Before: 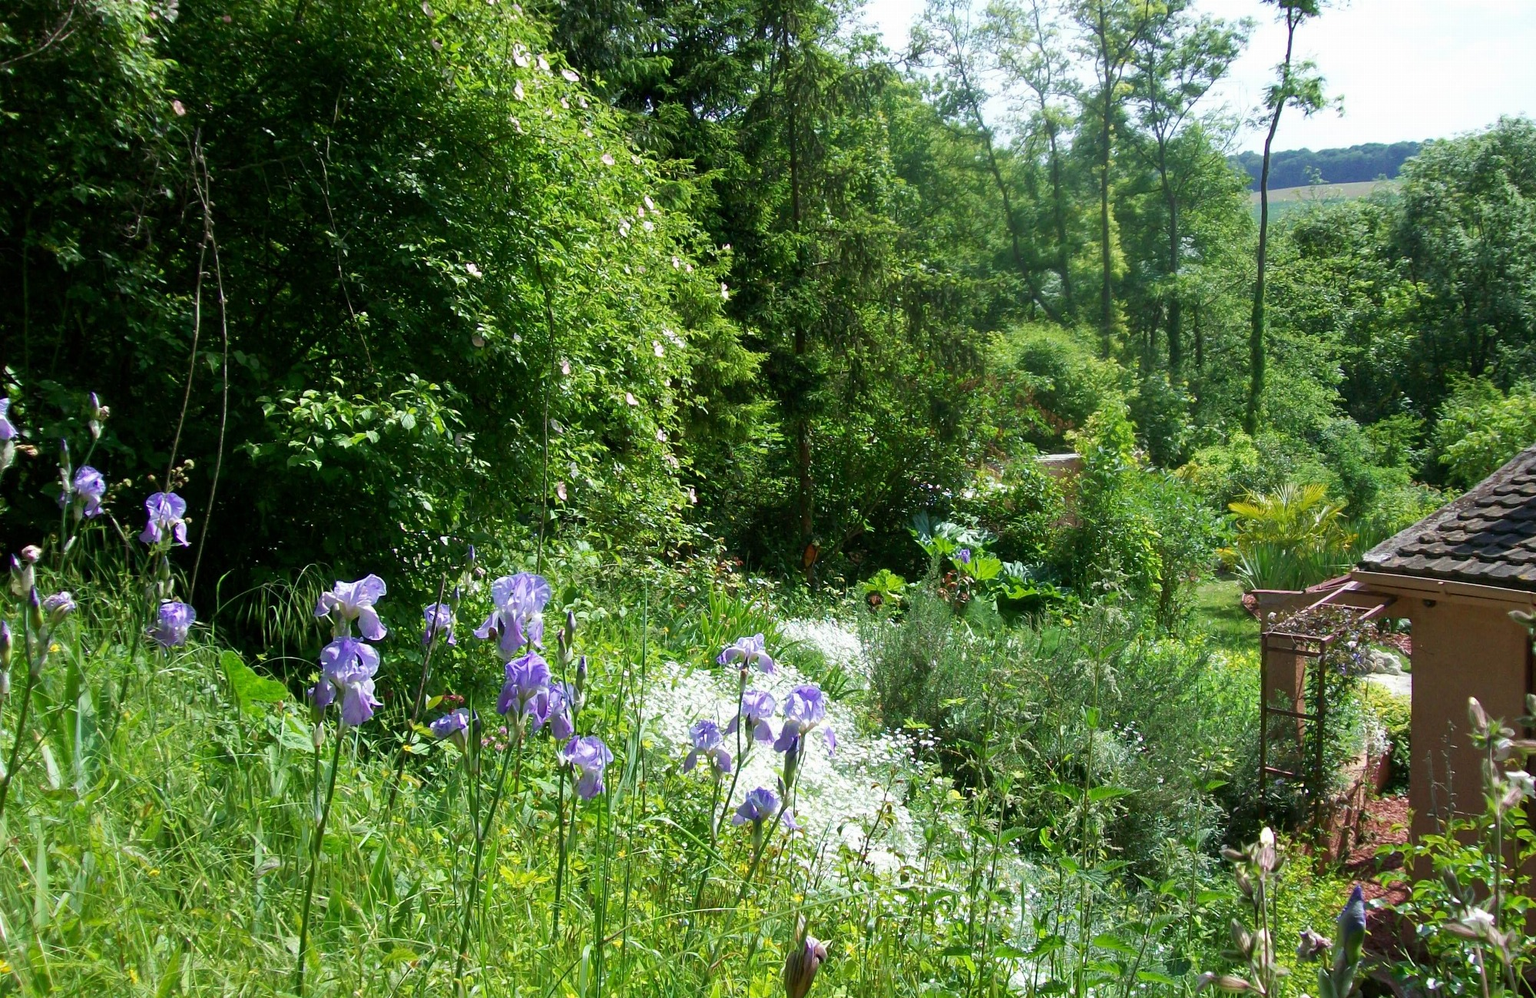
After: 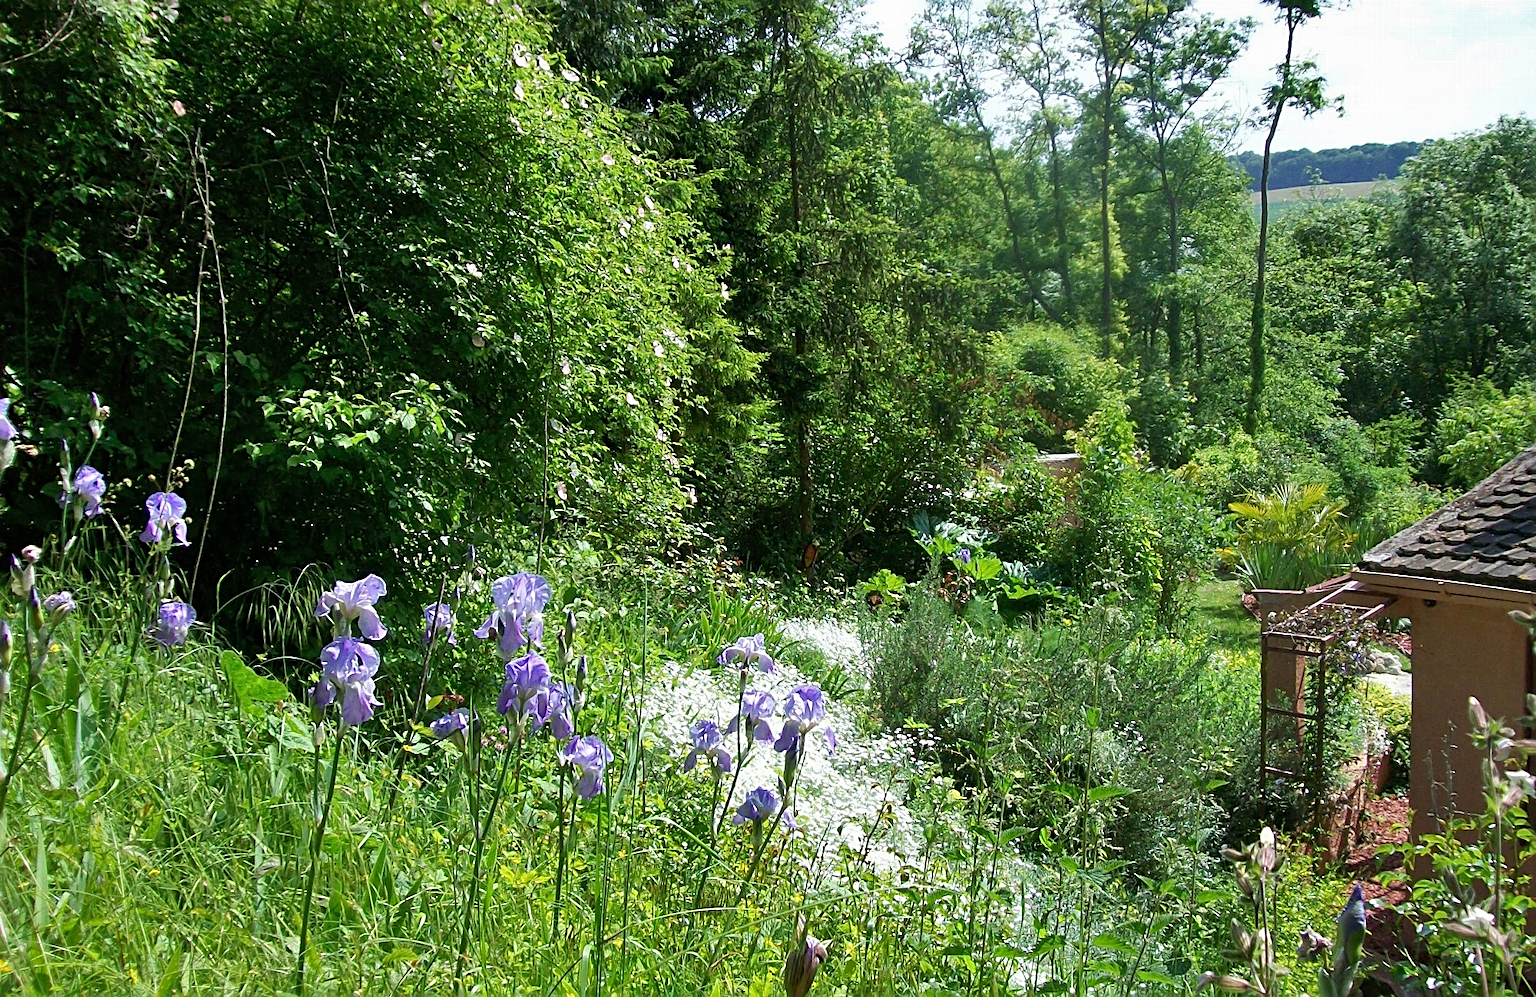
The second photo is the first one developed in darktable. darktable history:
sharpen: radius 2.531, amount 0.619
shadows and highlights: radius 118.53, shadows 41.81, highlights -61.7, soften with gaussian
